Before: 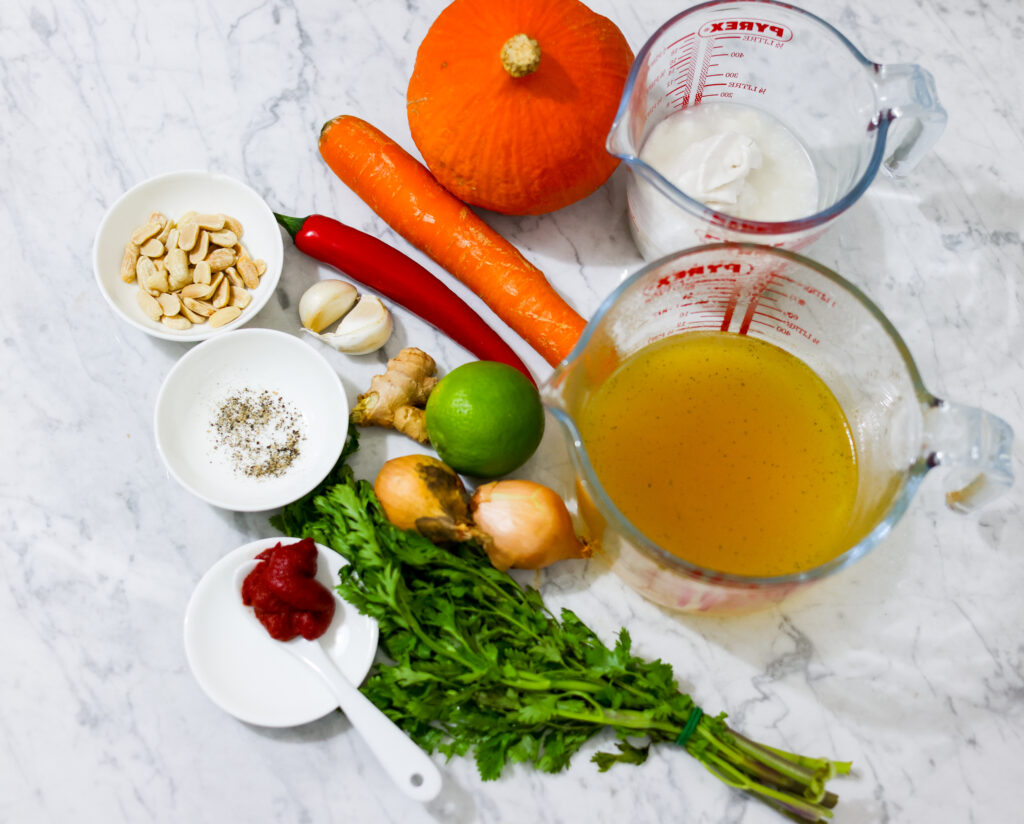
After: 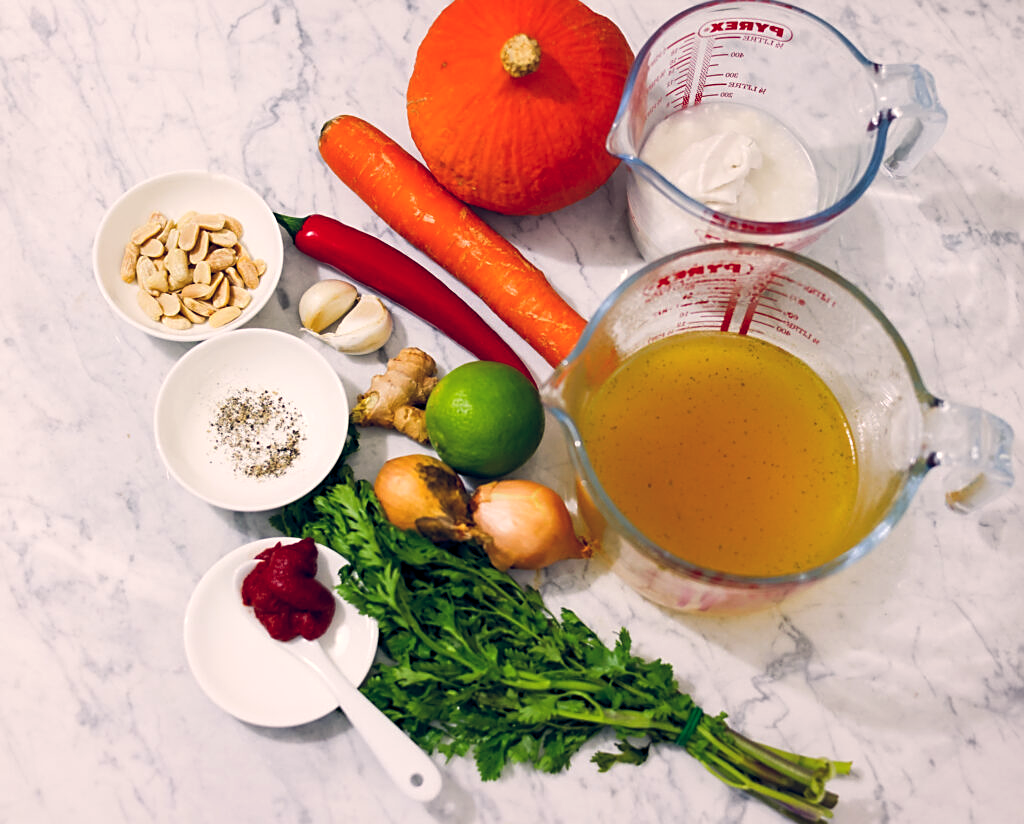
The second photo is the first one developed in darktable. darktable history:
color balance rgb: shadows lift › hue 87.51°, highlights gain › chroma 3.21%, highlights gain › hue 55.1°, global offset › chroma 0.15%, global offset › hue 253.66°, linear chroma grading › global chroma 0.5%
sharpen: on, module defaults
color balance: gamma [0.9, 0.988, 0.975, 1.025], gain [1.05, 1, 1, 1]
